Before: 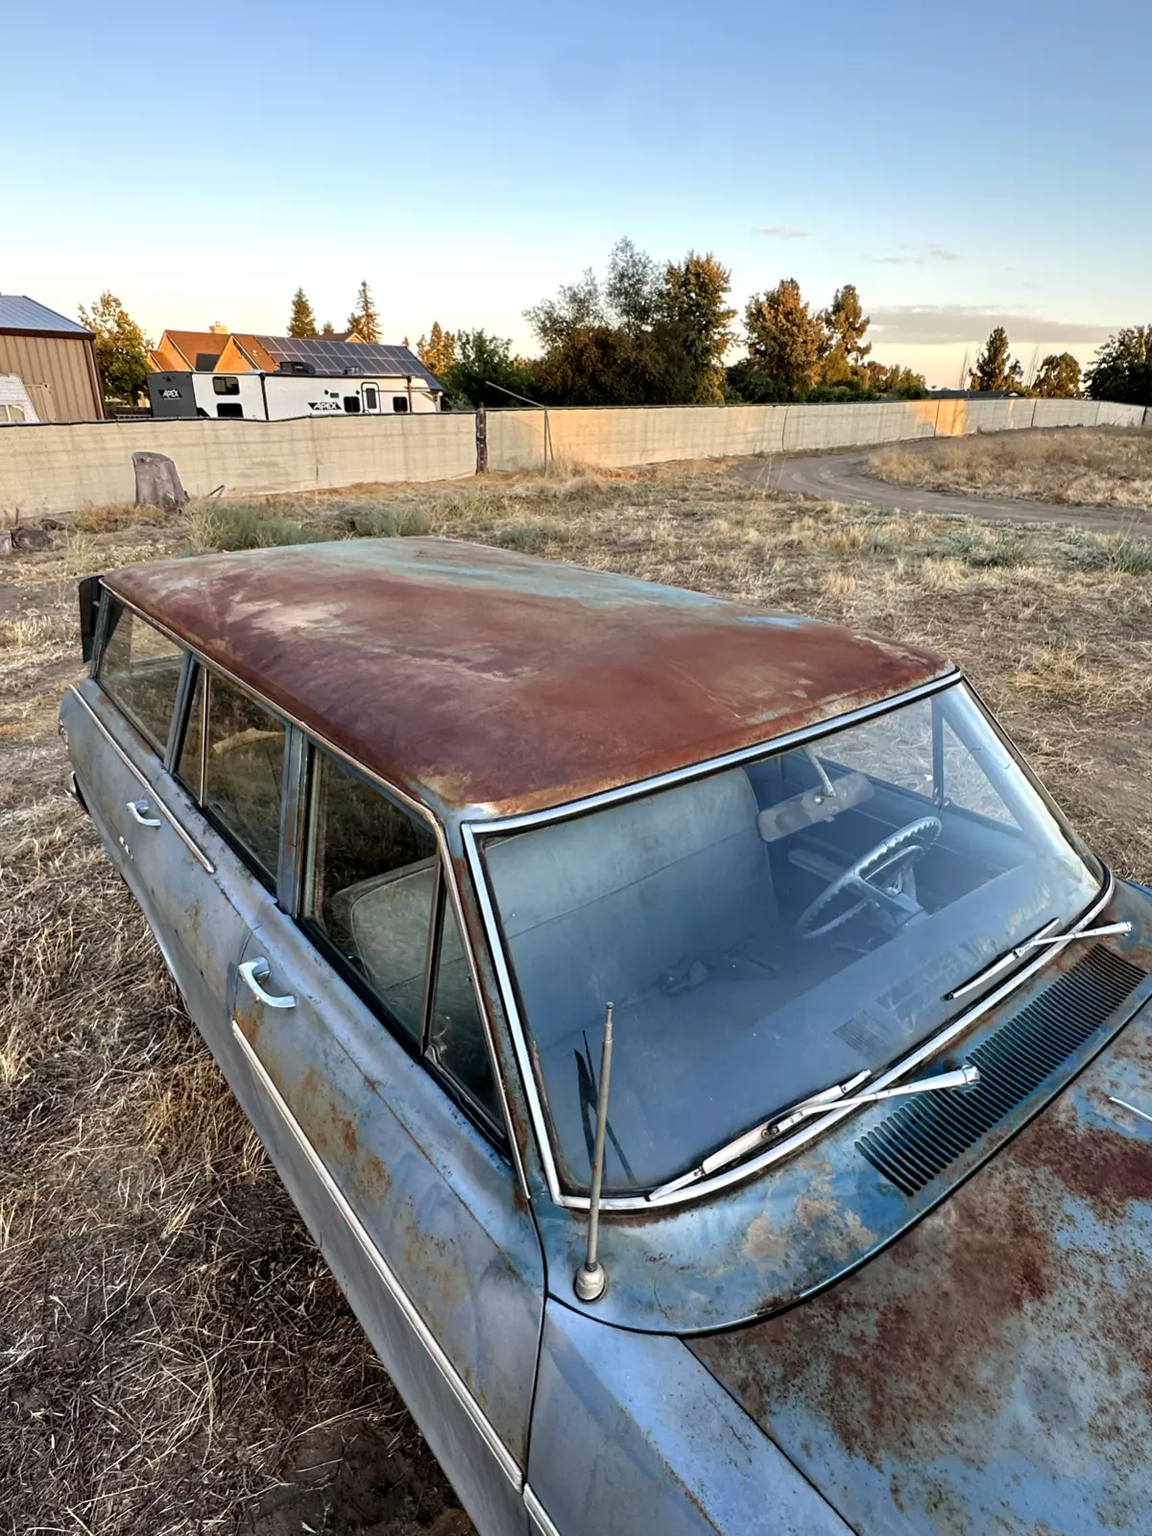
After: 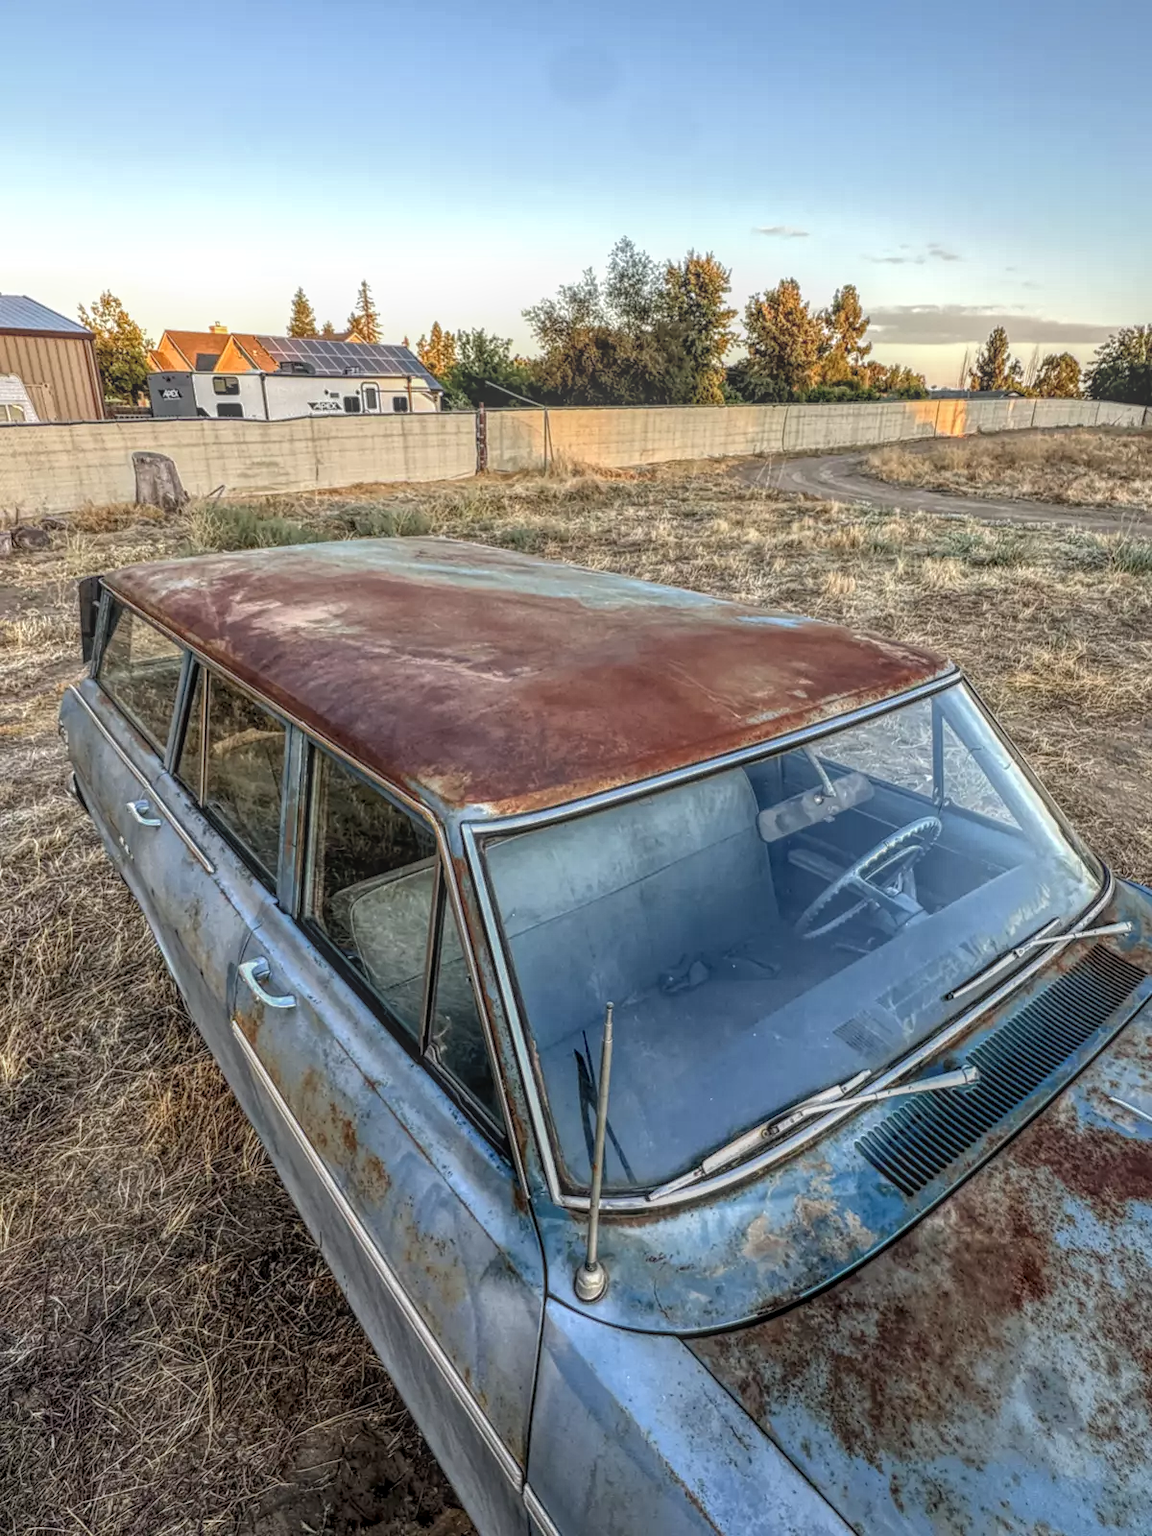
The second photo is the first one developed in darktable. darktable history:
local contrast: highlights 20%, shadows 31%, detail 200%, midtone range 0.2
